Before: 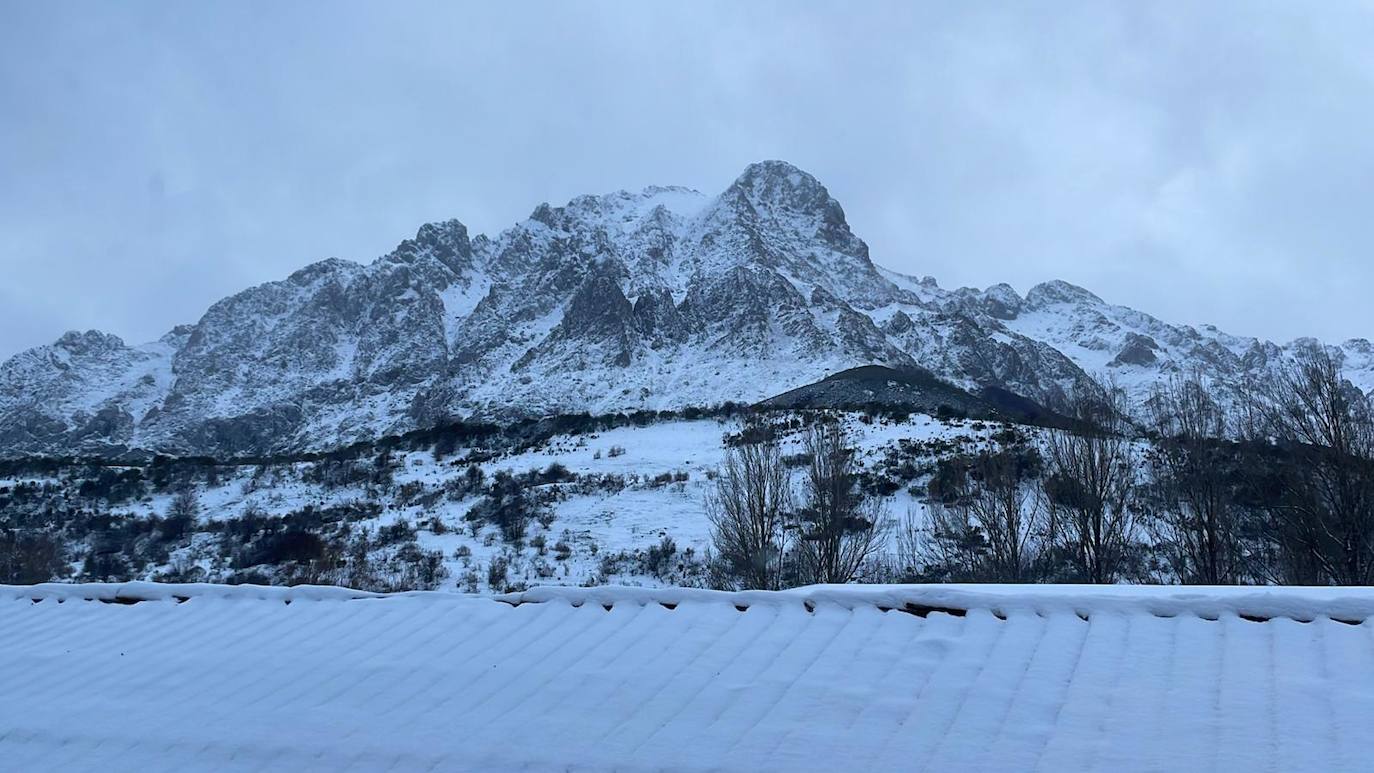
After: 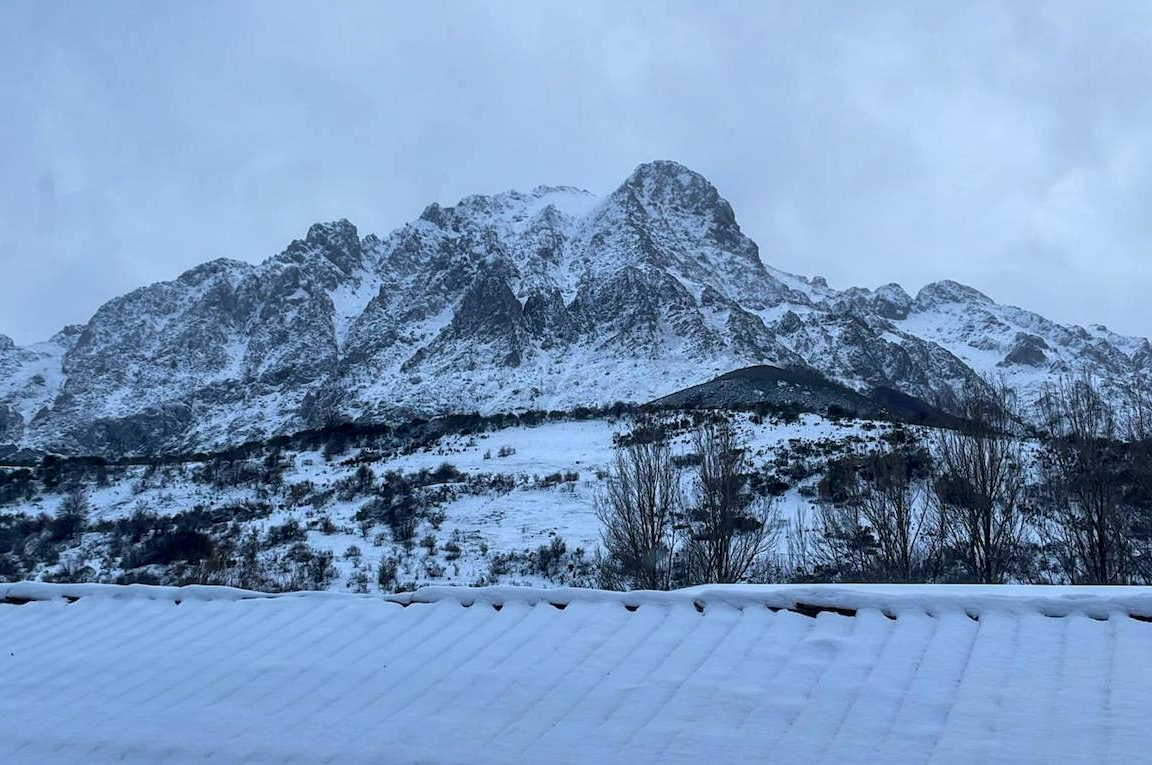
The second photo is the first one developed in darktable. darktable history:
crop: left 8.026%, right 7.374%
local contrast: on, module defaults
